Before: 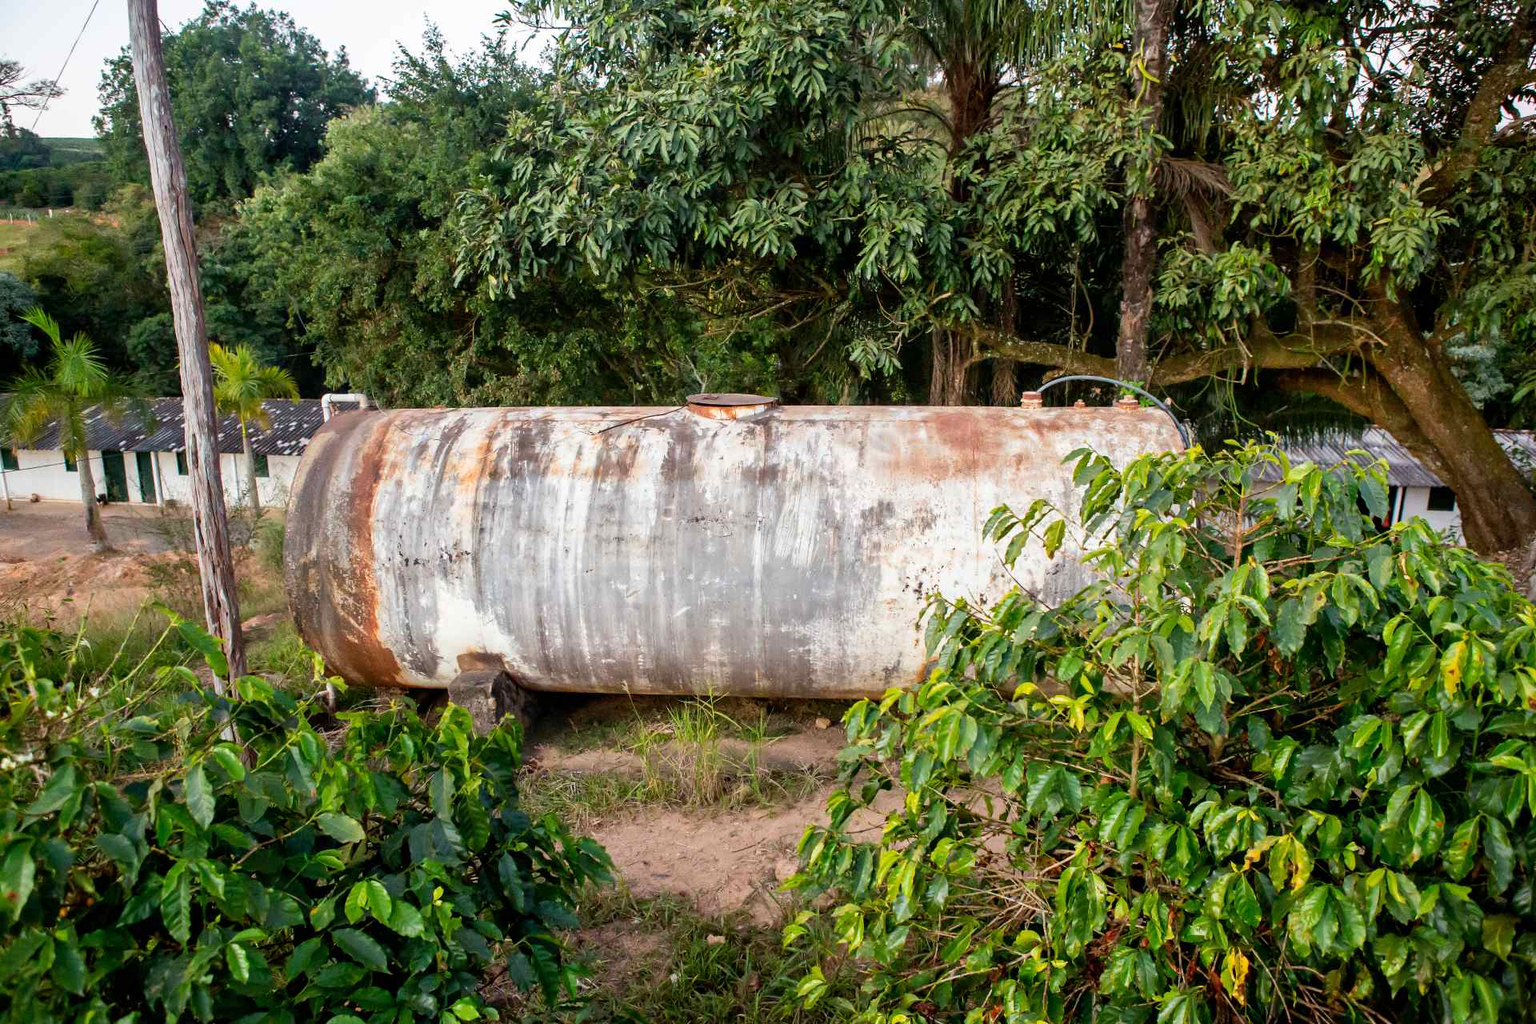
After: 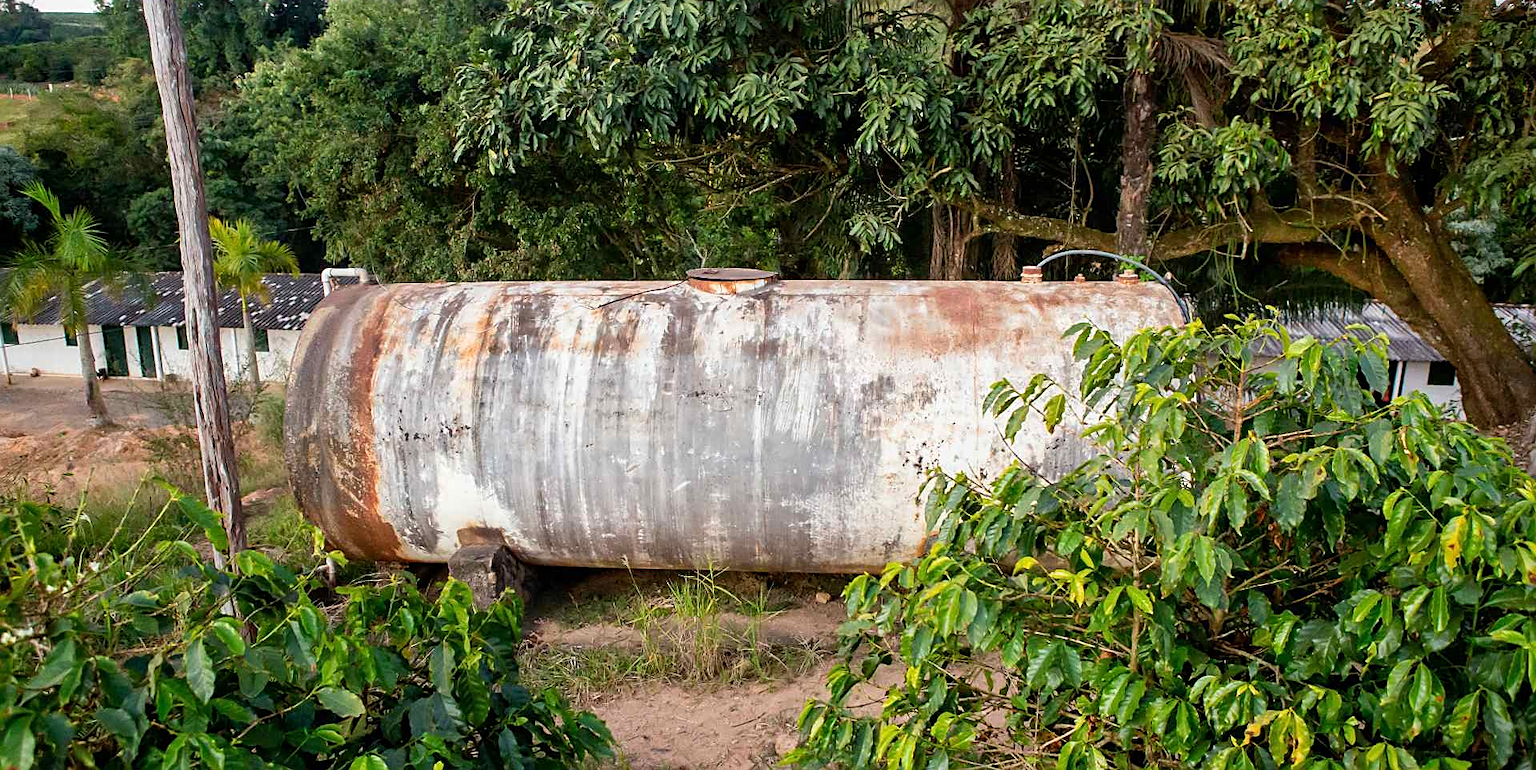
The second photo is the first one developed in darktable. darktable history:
sharpen: on, module defaults
crop and rotate: top 12.28%, bottom 12.414%
